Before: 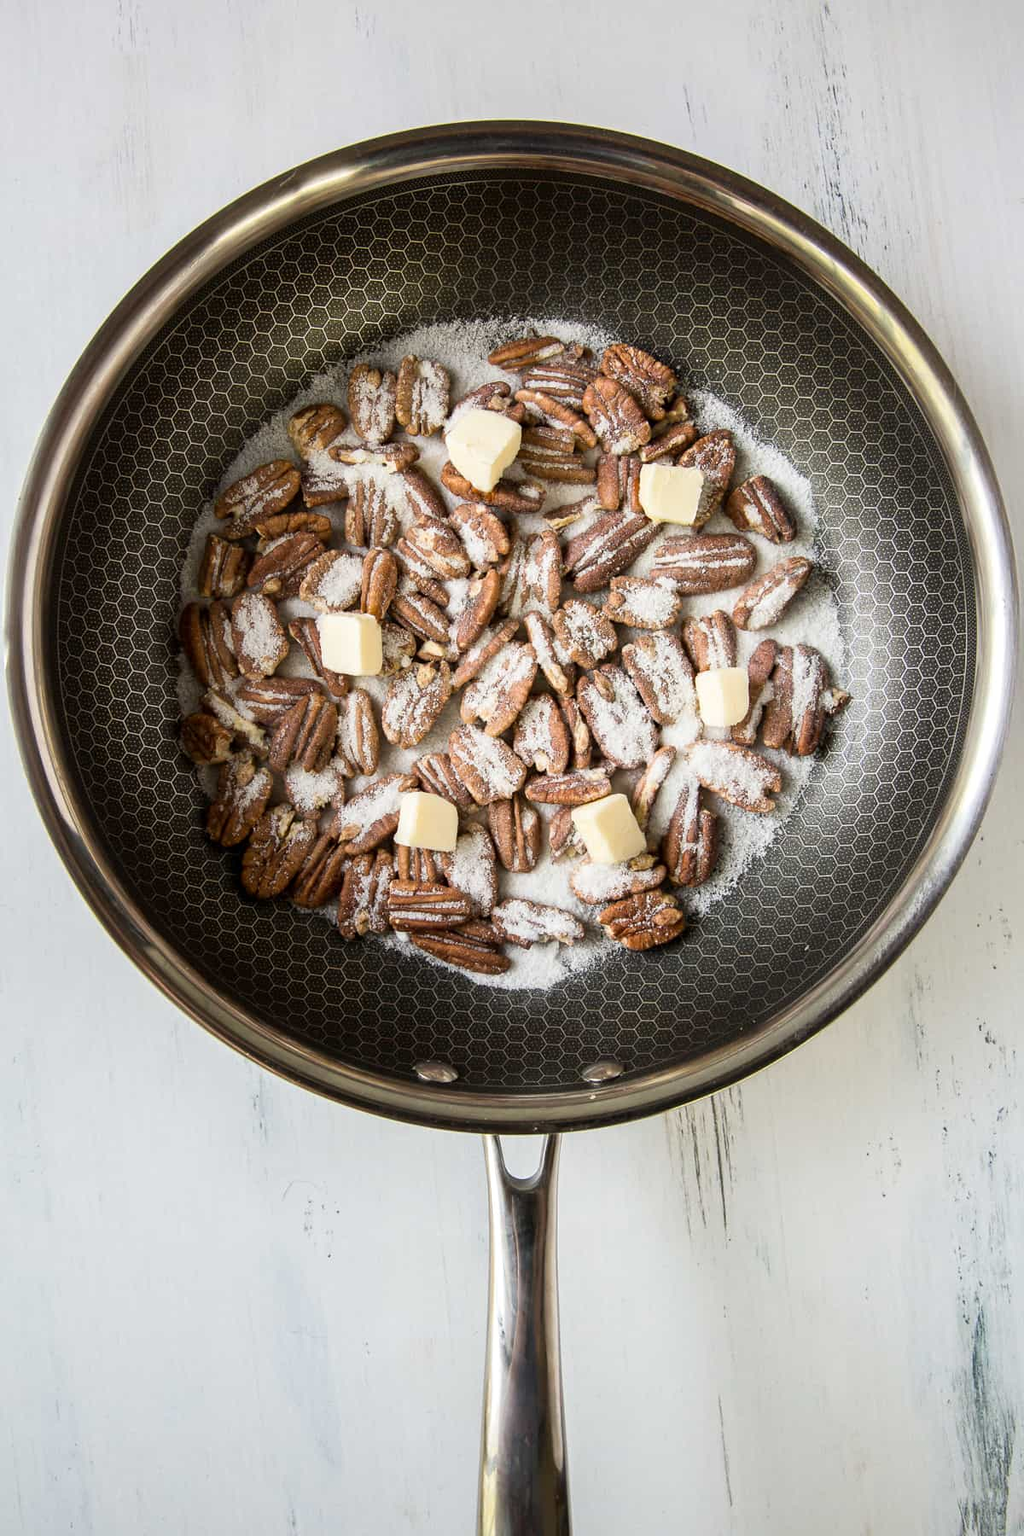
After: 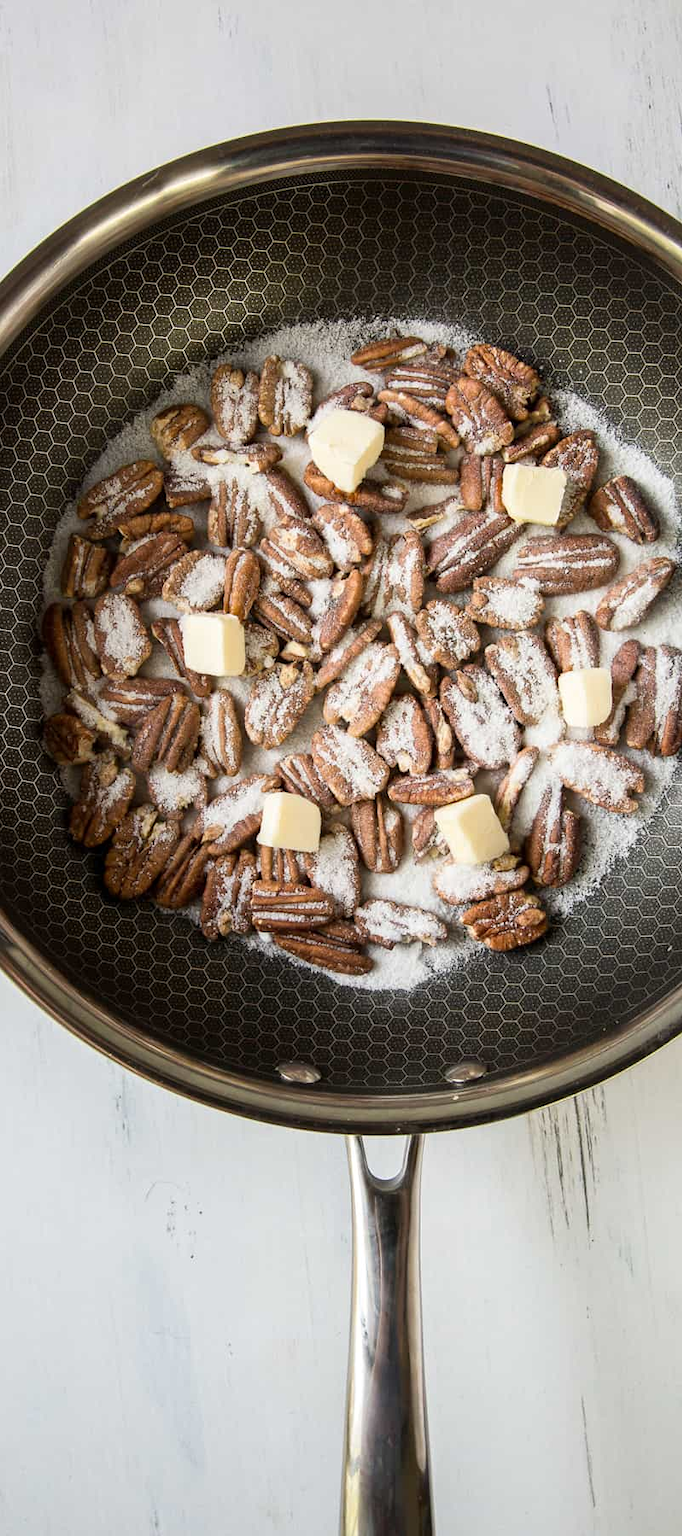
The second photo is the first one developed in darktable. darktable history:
crop and rotate: left 13.425%, right 19.952%
